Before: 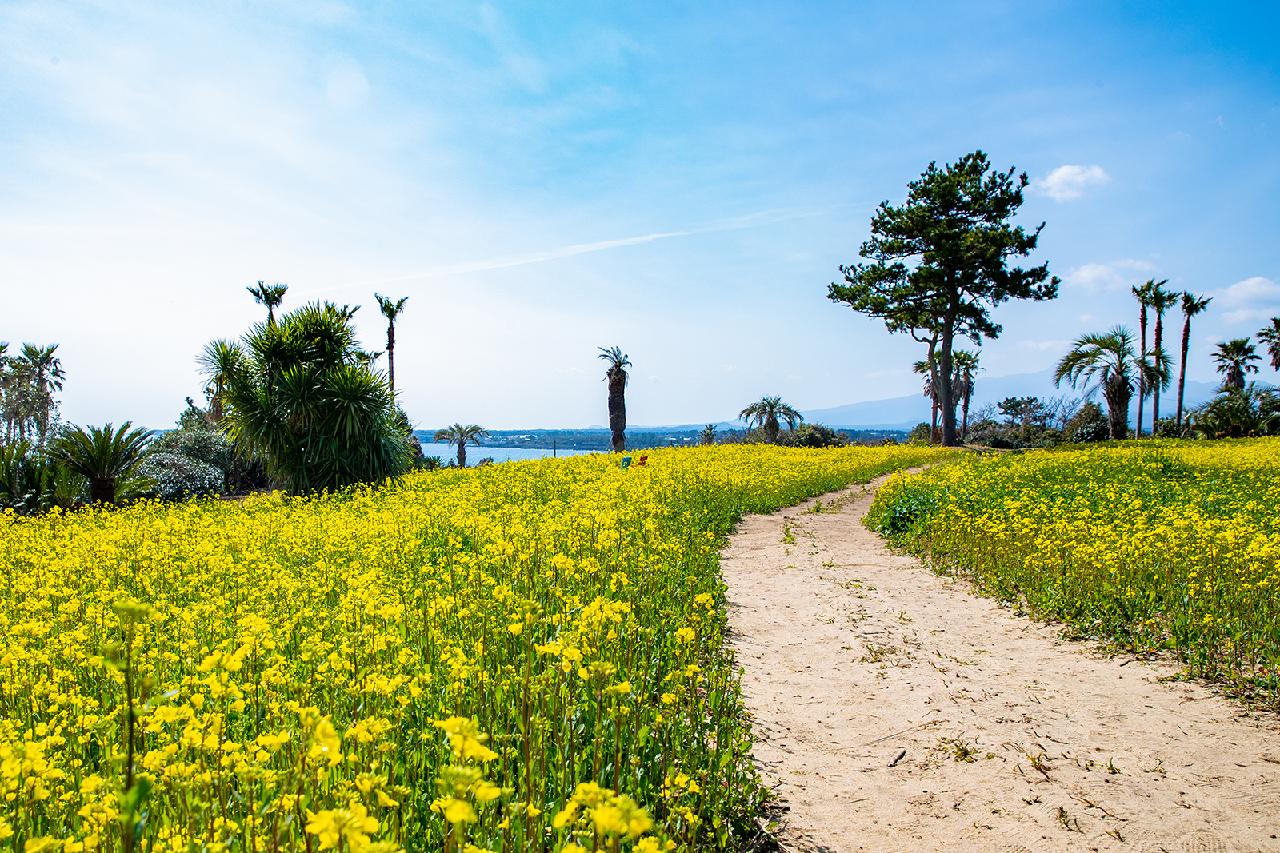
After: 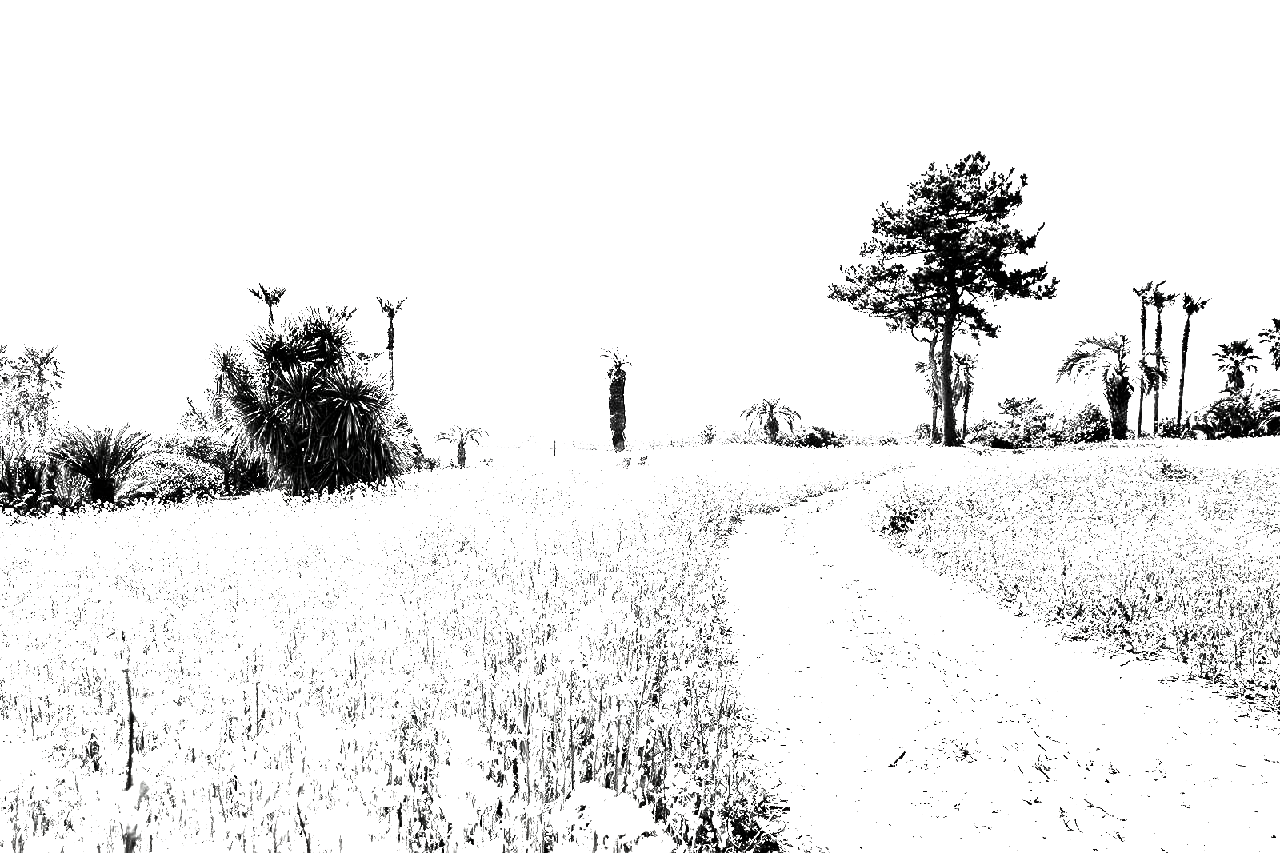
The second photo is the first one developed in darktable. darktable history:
contrast brightness saturation: contrast 0.017, brightness -0.981, saturation -0.989
tone equalizer: -8 EV -0.724 EV, -7 EV -0.689 EV, -6 EV -0.623 EV, -5 EV -0.368 EV, -3 EV 0.392 EV, -2 EV 0.6 EV, -1 EV 0.687 EV, +0 EV 0.777 EV
exposure: exposure 2.907 EV, compensate exposure bias true, compensate highlight preservation false
